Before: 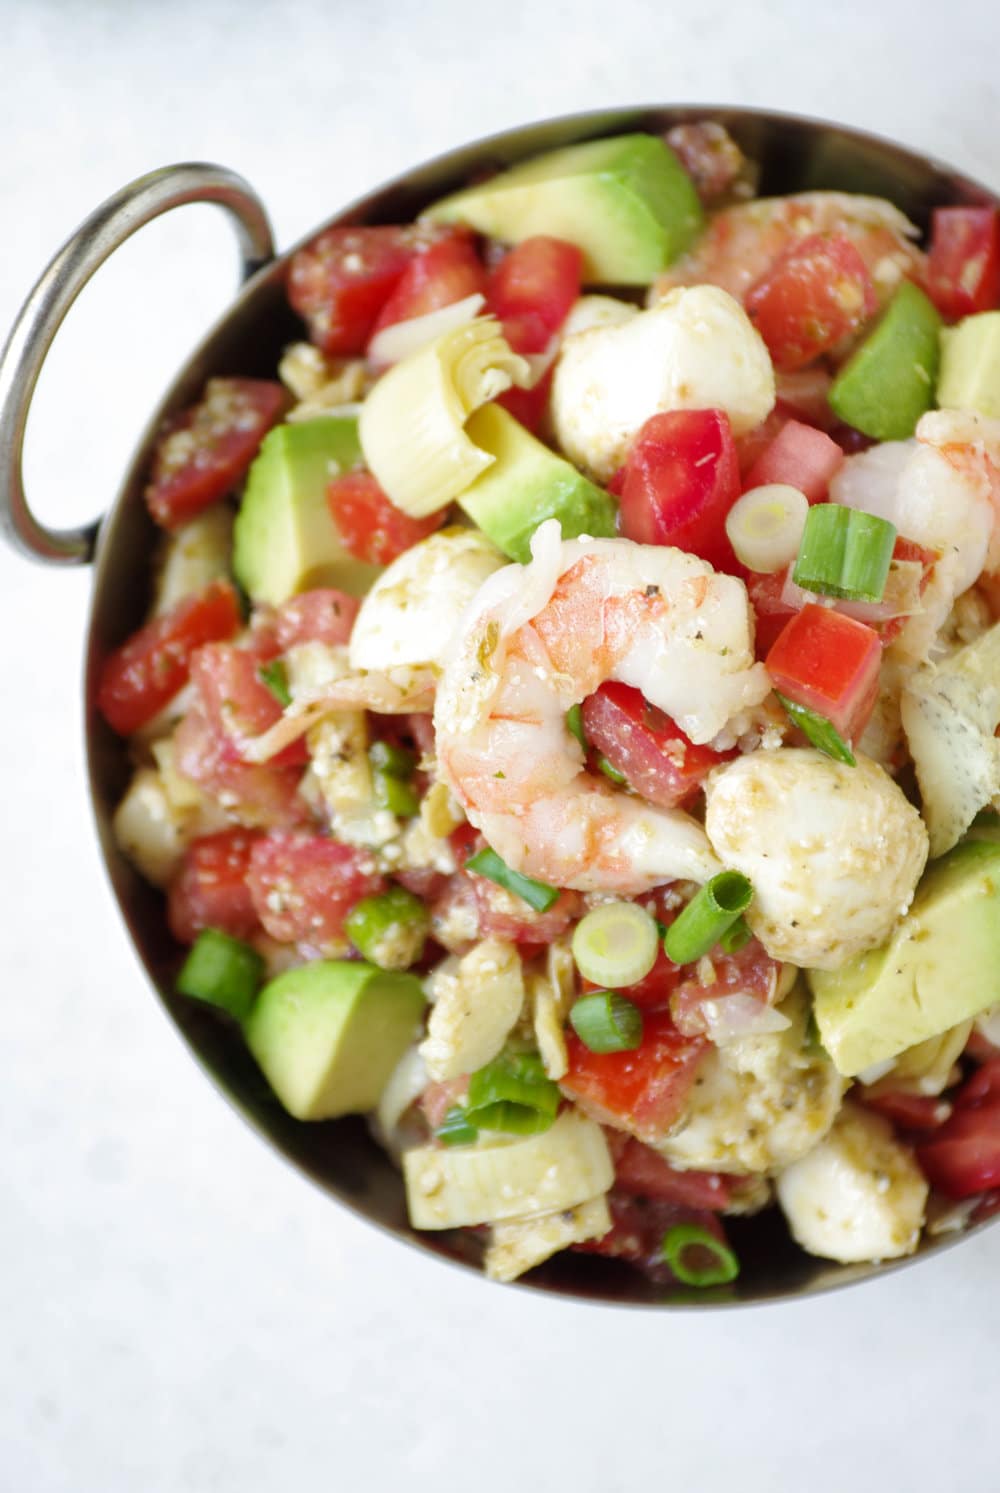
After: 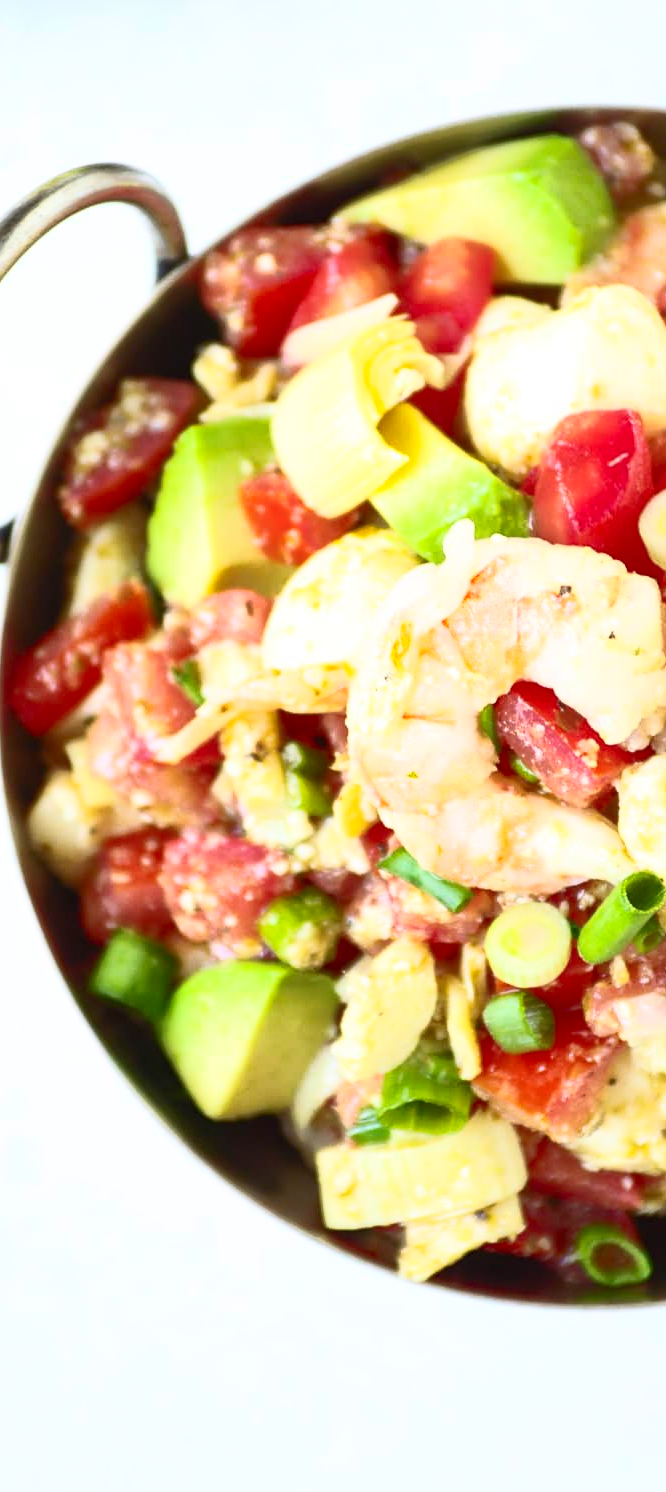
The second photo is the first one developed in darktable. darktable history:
contrast brightness saturation: contrast 0.62, brightness 0.34, saturation 0.14
shadows and highlights: on, module defaults
crop and rotate: left 8.786%, right 24.548%
sharpen: amount 0.2
